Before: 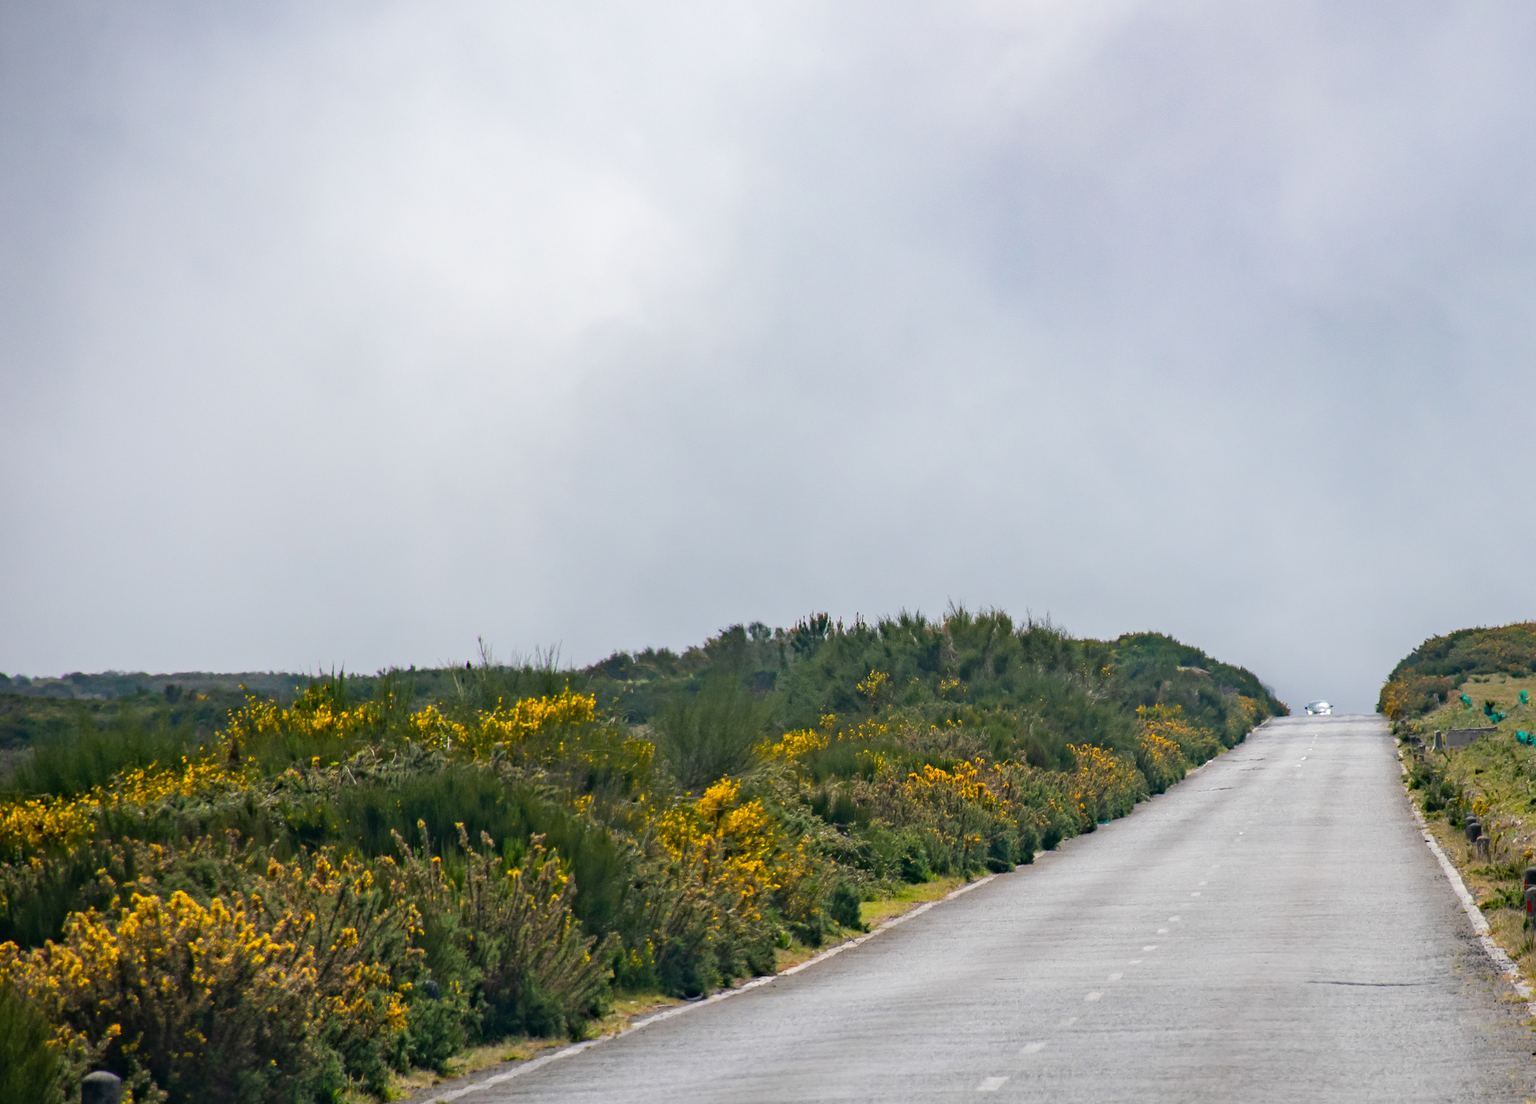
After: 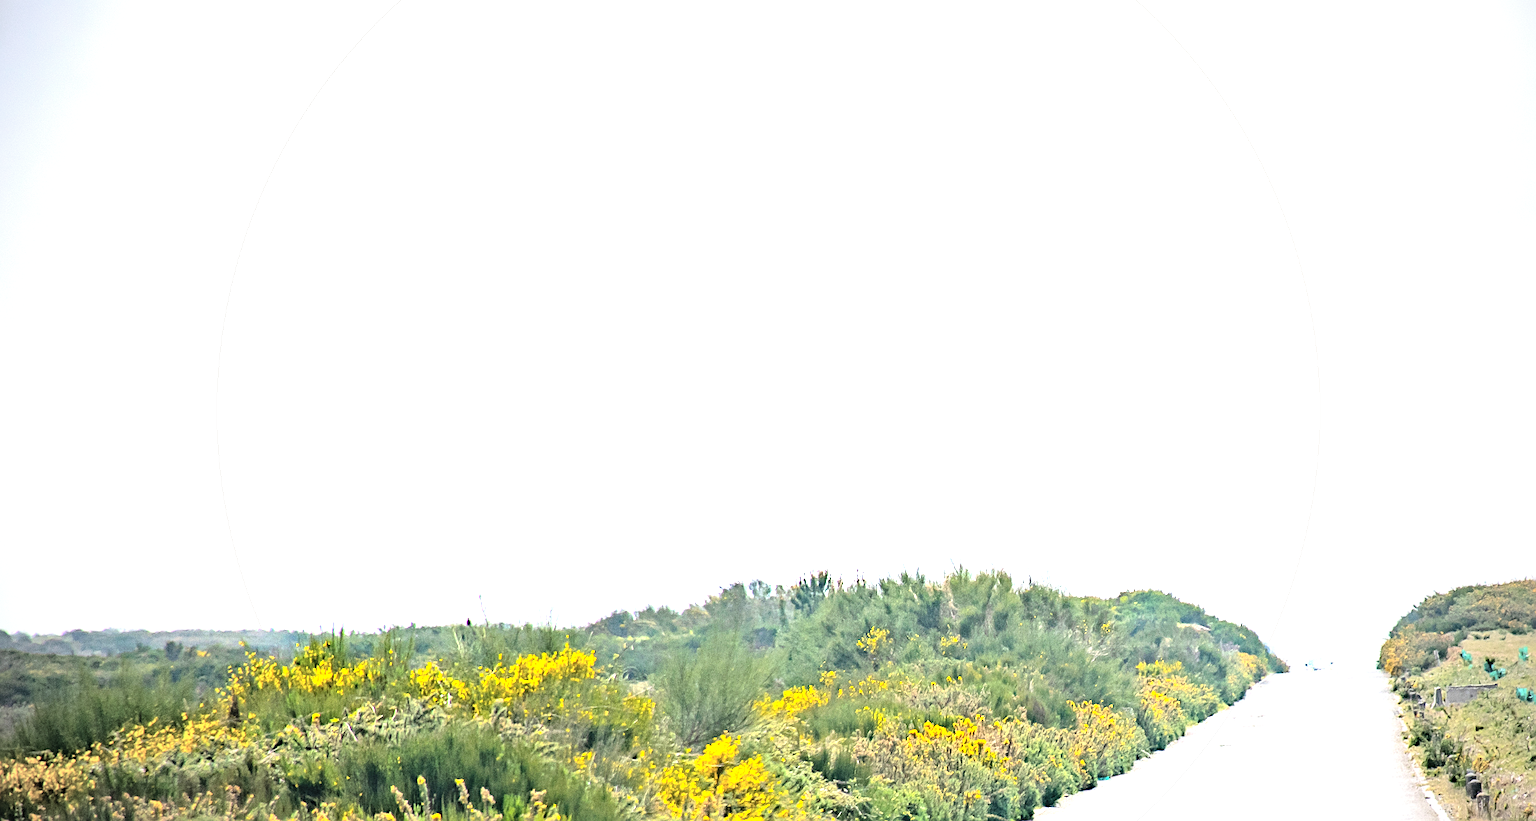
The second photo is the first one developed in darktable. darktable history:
contrast brightness saturation: contrast 0.142, brightness 0.229
exposure: black level correction 0, exposure 1 EV, compensate highlight preservation false
tone equalizer: -8 EV -1.06 EV, -7 EV -0.997 EV, -6 EV -0.839 EV, -5 EV -0.595 EV, -3 EV 0.567 EV, -2 EV 0.862 EV, -1 EV 1.01 EV, +0 EV 1.07 EV
vignetting: fall-off start 71.68%, unbound false
crop: top 3.975%, bottom 21.581%
sharpen: on, module defaults
